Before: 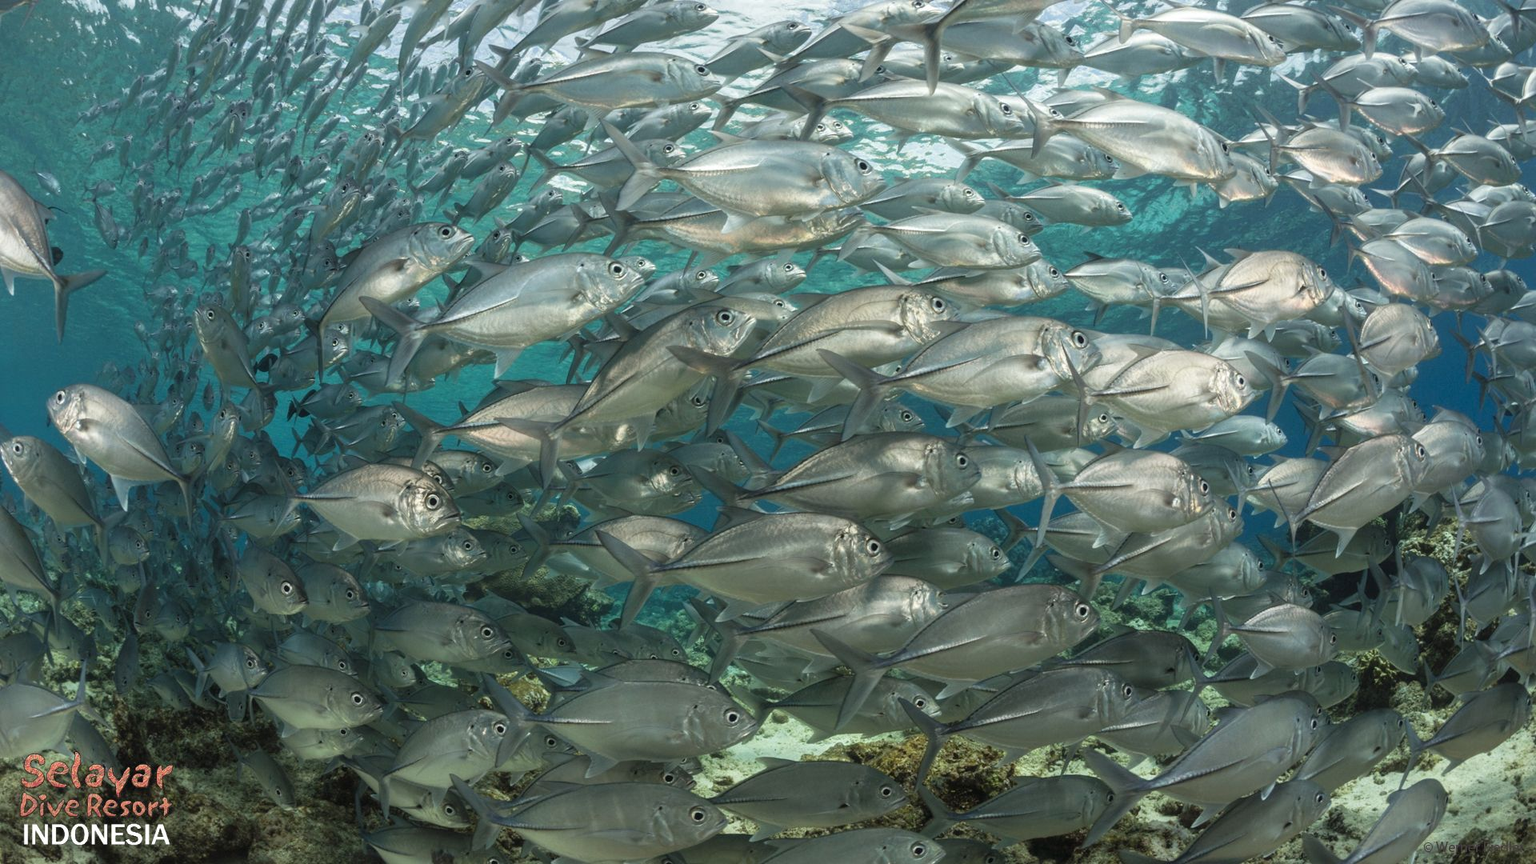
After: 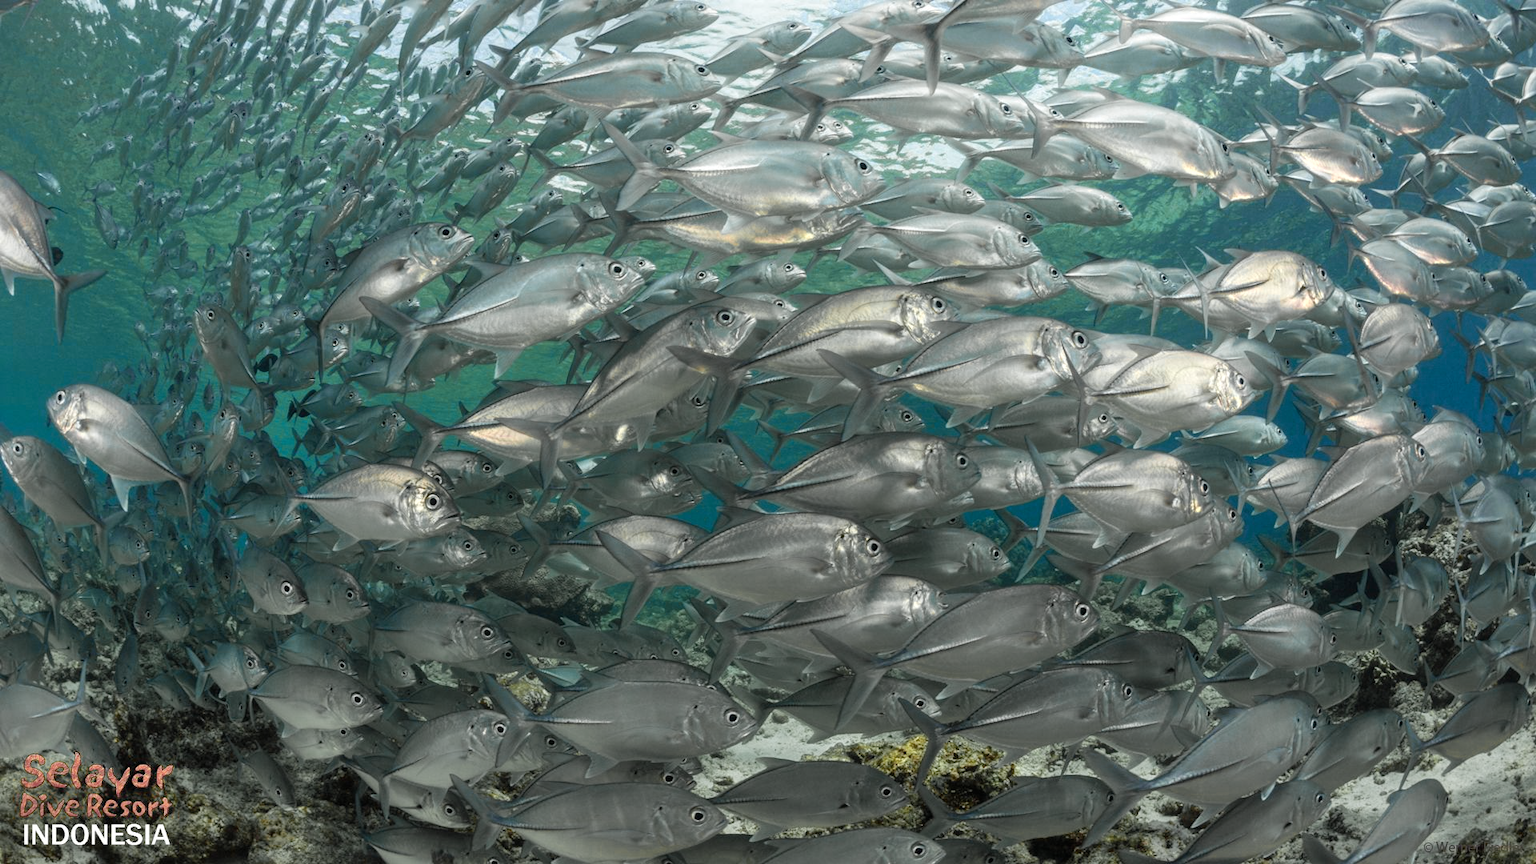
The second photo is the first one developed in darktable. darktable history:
shadows and highlights: highlights 71.35, soften with gaussian
color zones: curves: ch0 [(0.004, 0.306) (0.107, 0.448) (0.252, 0.656) (0.41, 0.398) (0.595, 0.515) (0.768, 0.628)]; ch1 [(0.07, 0.323) (0.151, 0.452) (0.252, 0.608) (0.346, 0.221) (0.463, 0.189) (0.61, 0.368) (0.735, 0.395) (0.921, 0.412)]; ch2 [(0, 0.476) (0.132, 0.512) (0.243, 0.512) (0.397, 0.48) (0.522, 0.376) (0.634, 0.536) (0.761, 0.46)]
